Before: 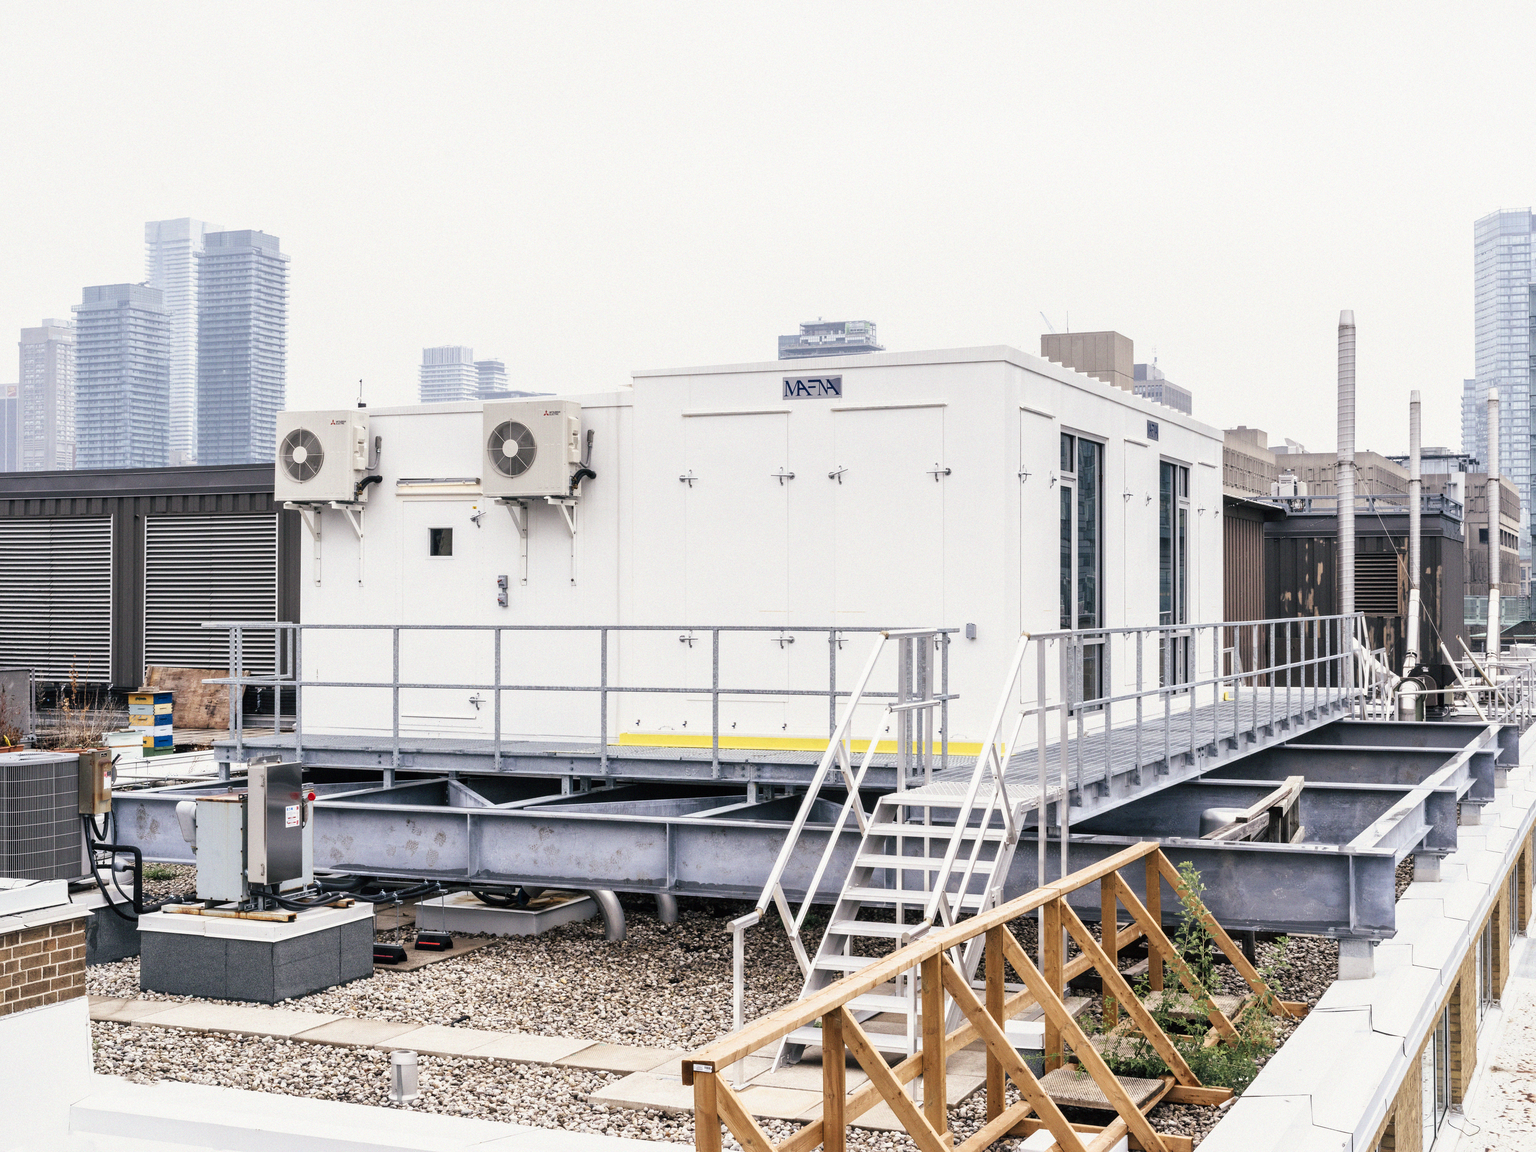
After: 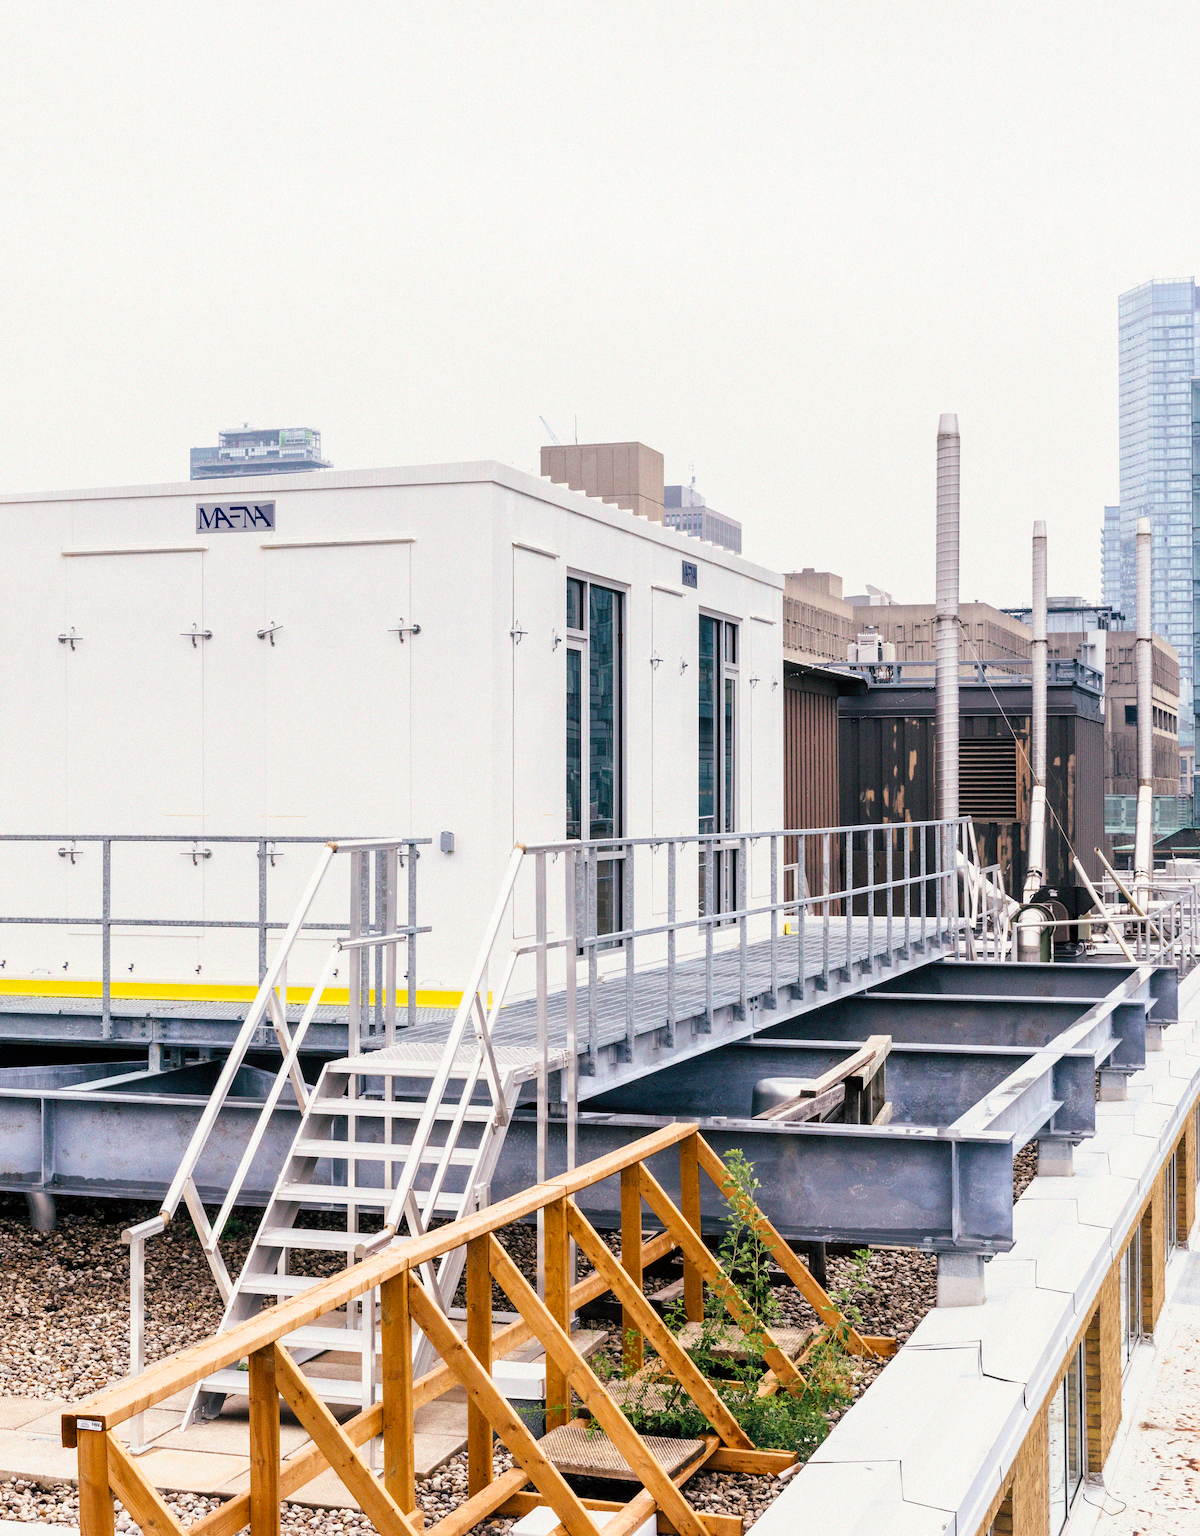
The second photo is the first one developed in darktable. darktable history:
color balance rgb: perceptual saturation grading › global saturation 25%, global vibrance 20%
crop: left 41.402%
